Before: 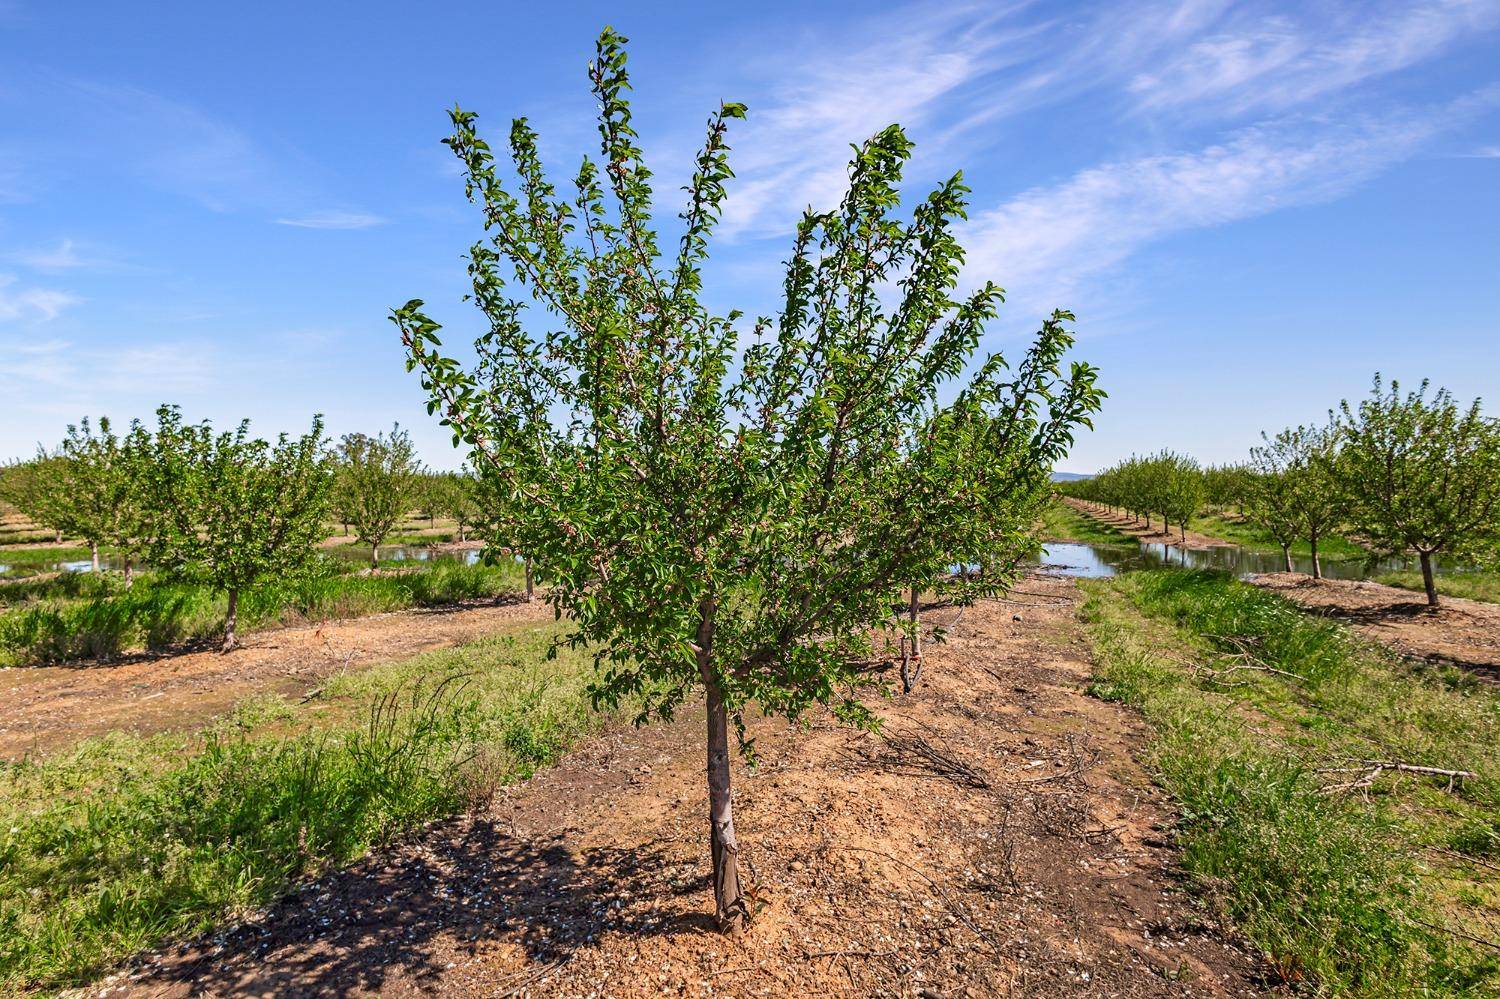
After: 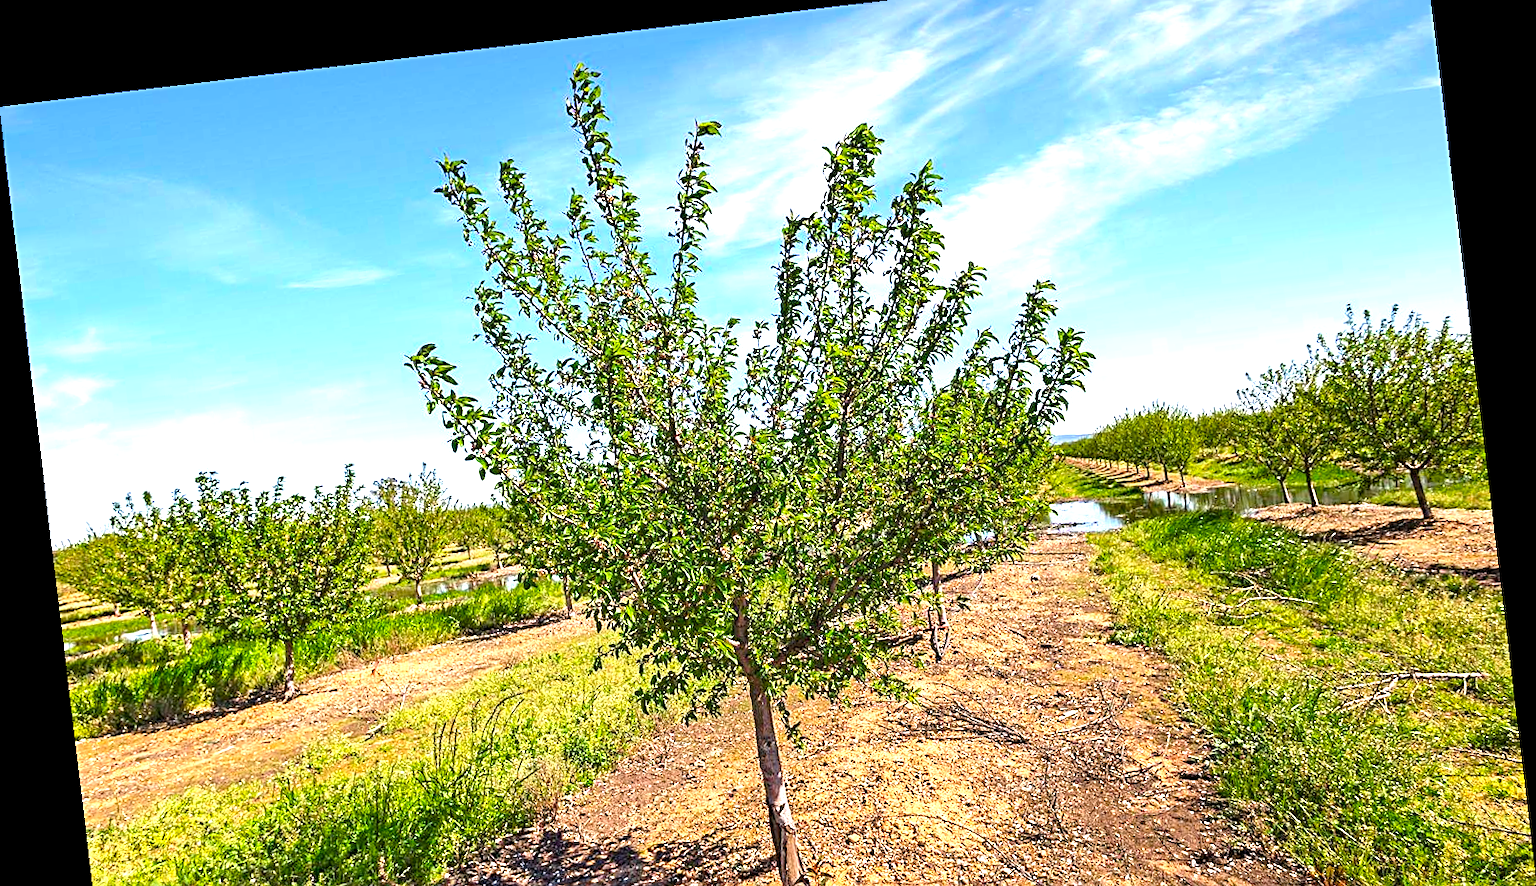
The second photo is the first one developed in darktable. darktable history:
crop and rotate: top 5.667%, bottom 14.937%
exposure: black level correction 0.001, exposure 1.05 EV, compensate exposure bias true, compensate highlight preservation false
color balance rgb: perceptual saturation grading › global saturation 20%, global vibrance 20%
sharpen: on, module defaults
rotate and perspective: rotation -6.83°, automatic cropping off
